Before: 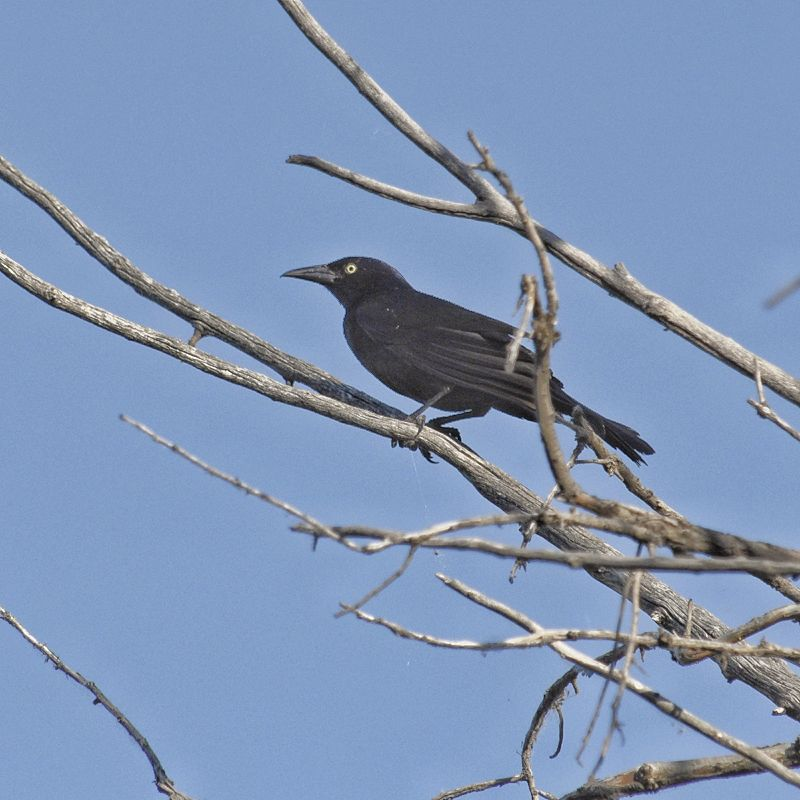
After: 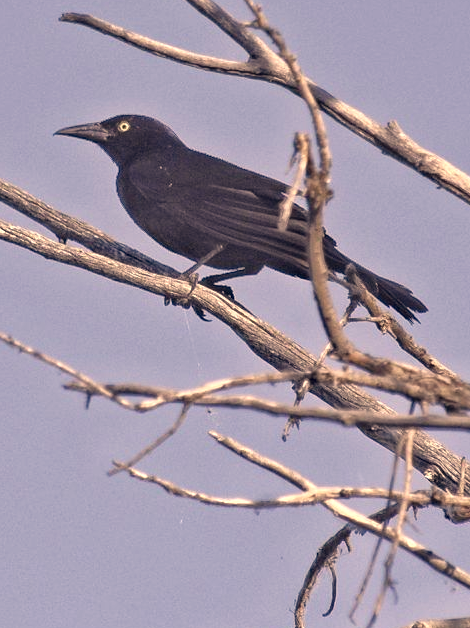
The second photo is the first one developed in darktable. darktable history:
crop and rotate: left 28.432%, top 17.841%, right 12.739%, bottom 3.55%
color balance rgb: shadows lift › chroma 1.034%, shadows lift › hue 217.63°, perceptual saturation grading › global saturation 0.634%, perceptual brilliance grading › global brilliance 2.12%, perceptual brilliance grading › highlights 8.236%, perceptual brilliance grading › shadows -3.531%
color correction: highlights a* 20.35, highlights b* 28, shadows a* 3.4, shadows b* -17.37, saturation 0.753
